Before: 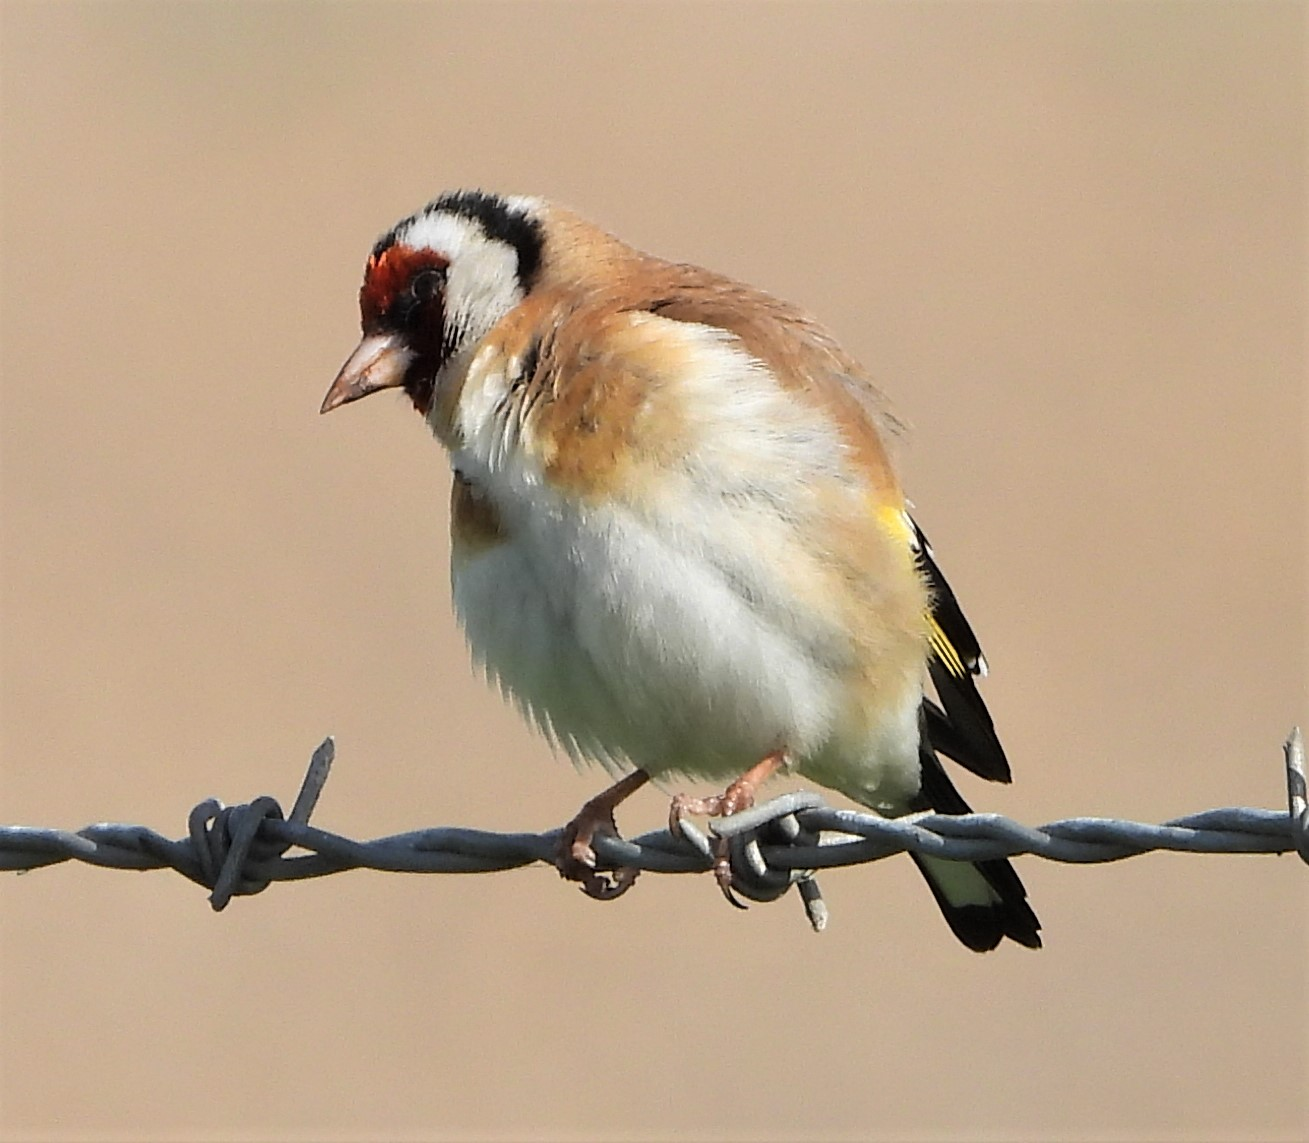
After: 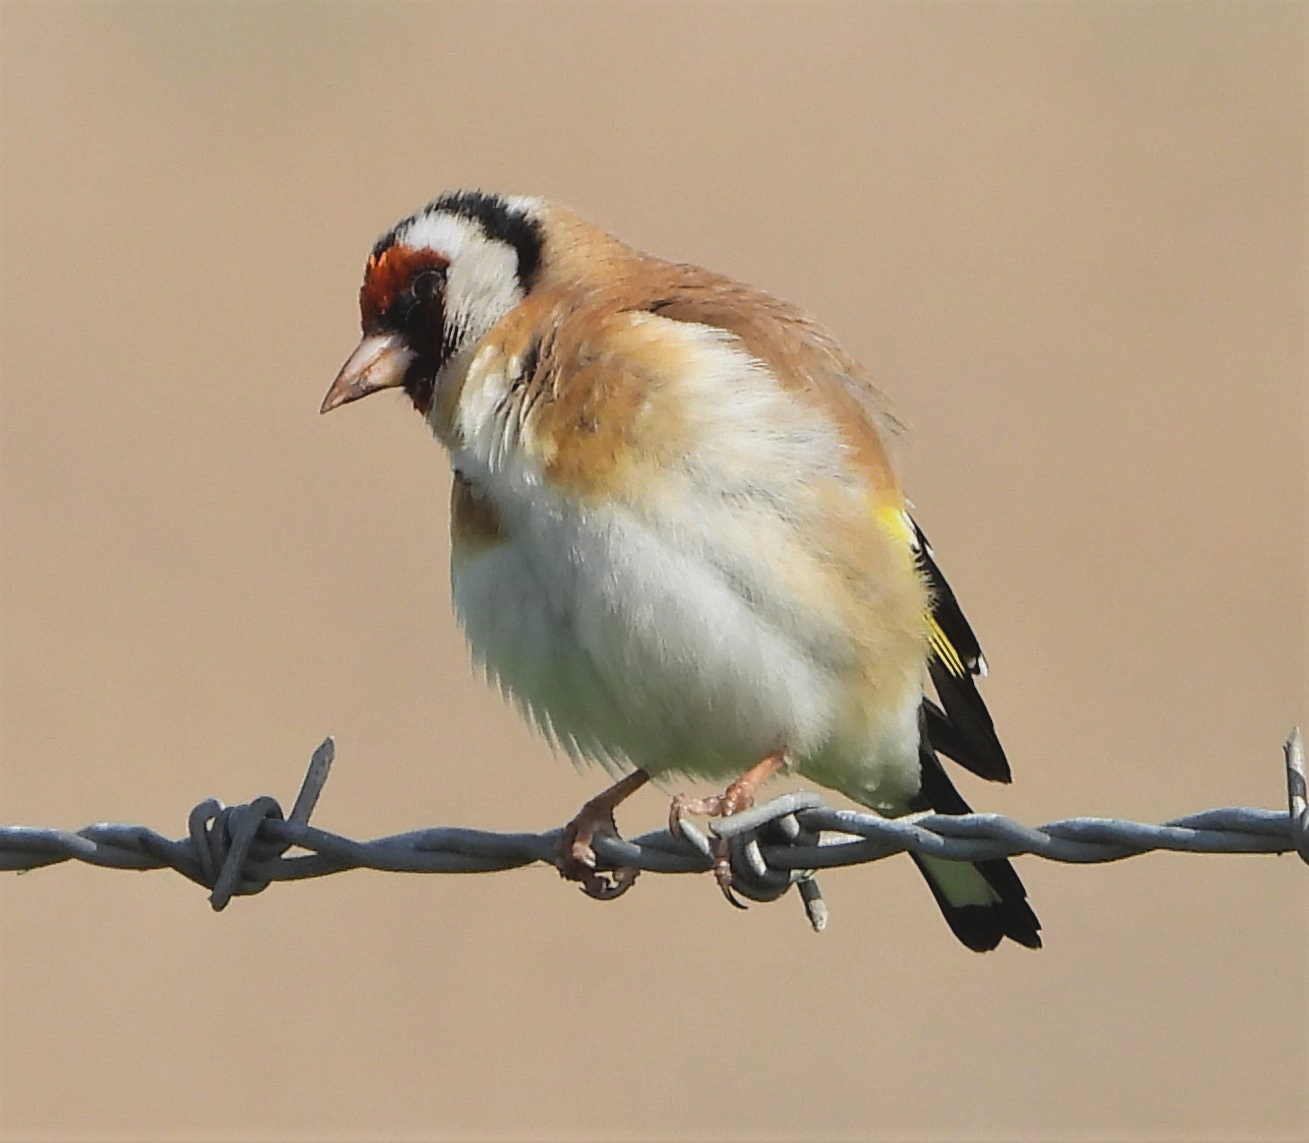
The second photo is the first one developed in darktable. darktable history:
color zones: curves: ch1 [(0.263, 0.53) (0.376, 0.287) (0.487, 0.512) (0.748, 0.547) (1, 0.513)]; ch2 [(0.262, 0.45) (0.751, 0.477)], mix -136.76%
contrast brightness saturation: contrast -0.122
